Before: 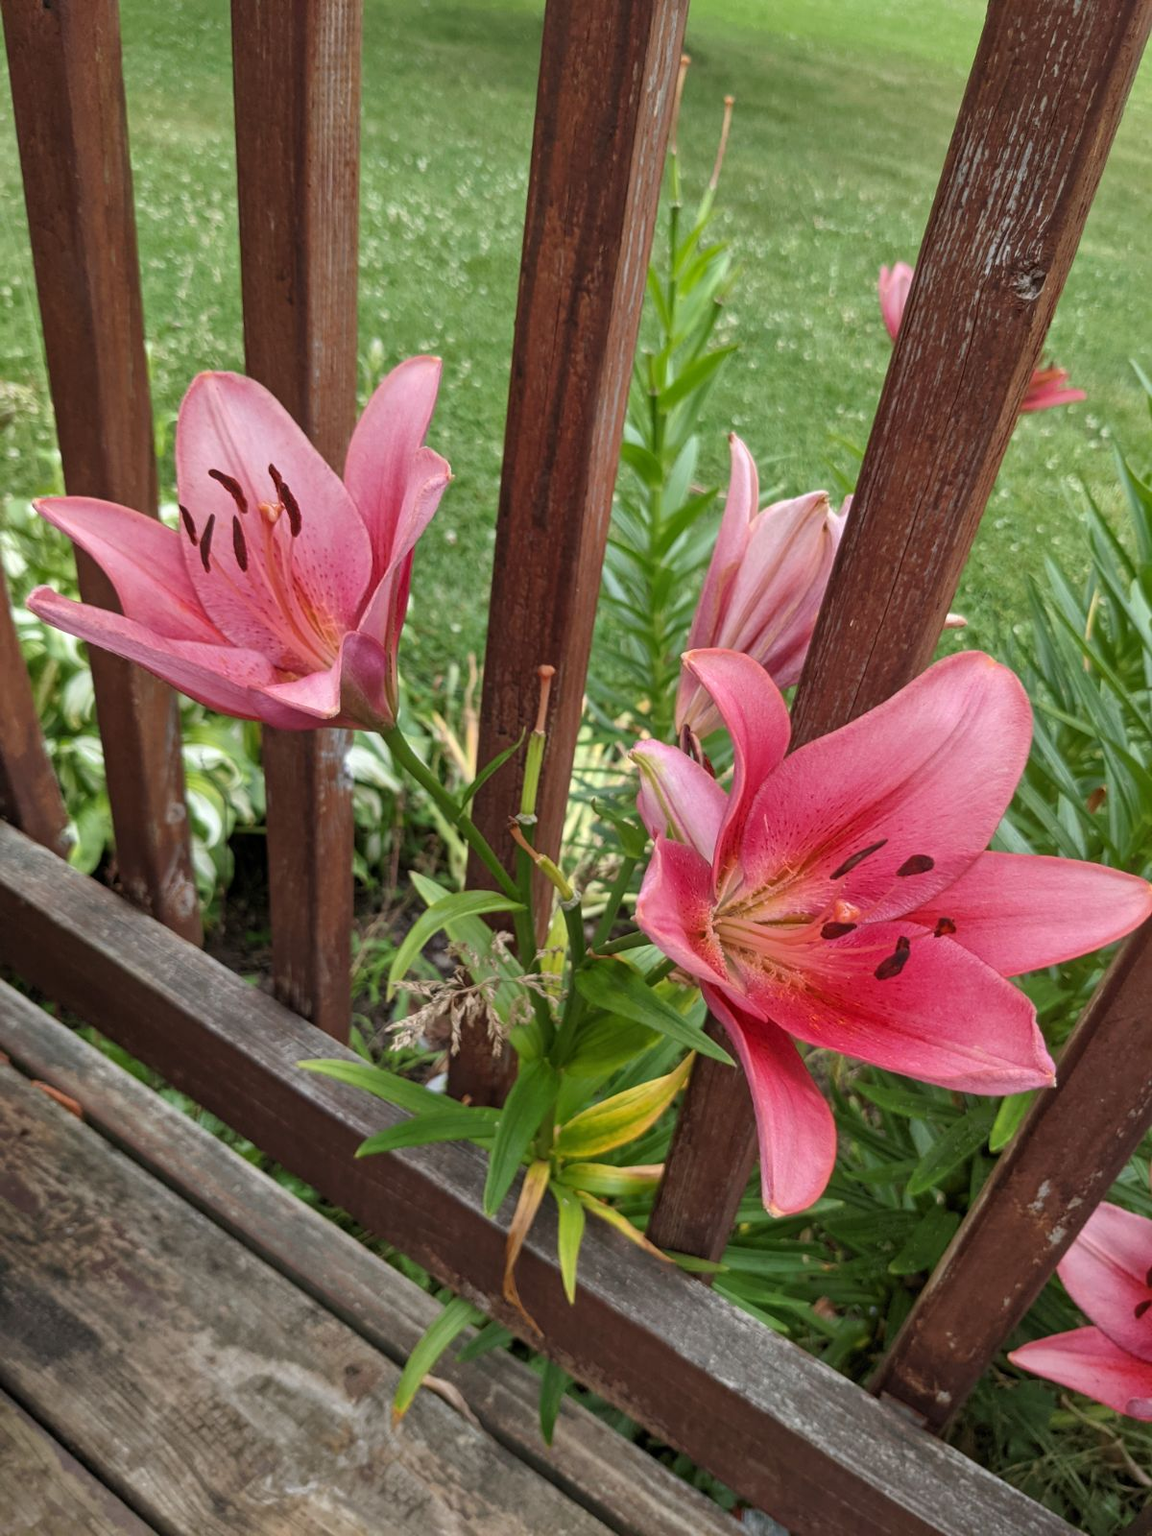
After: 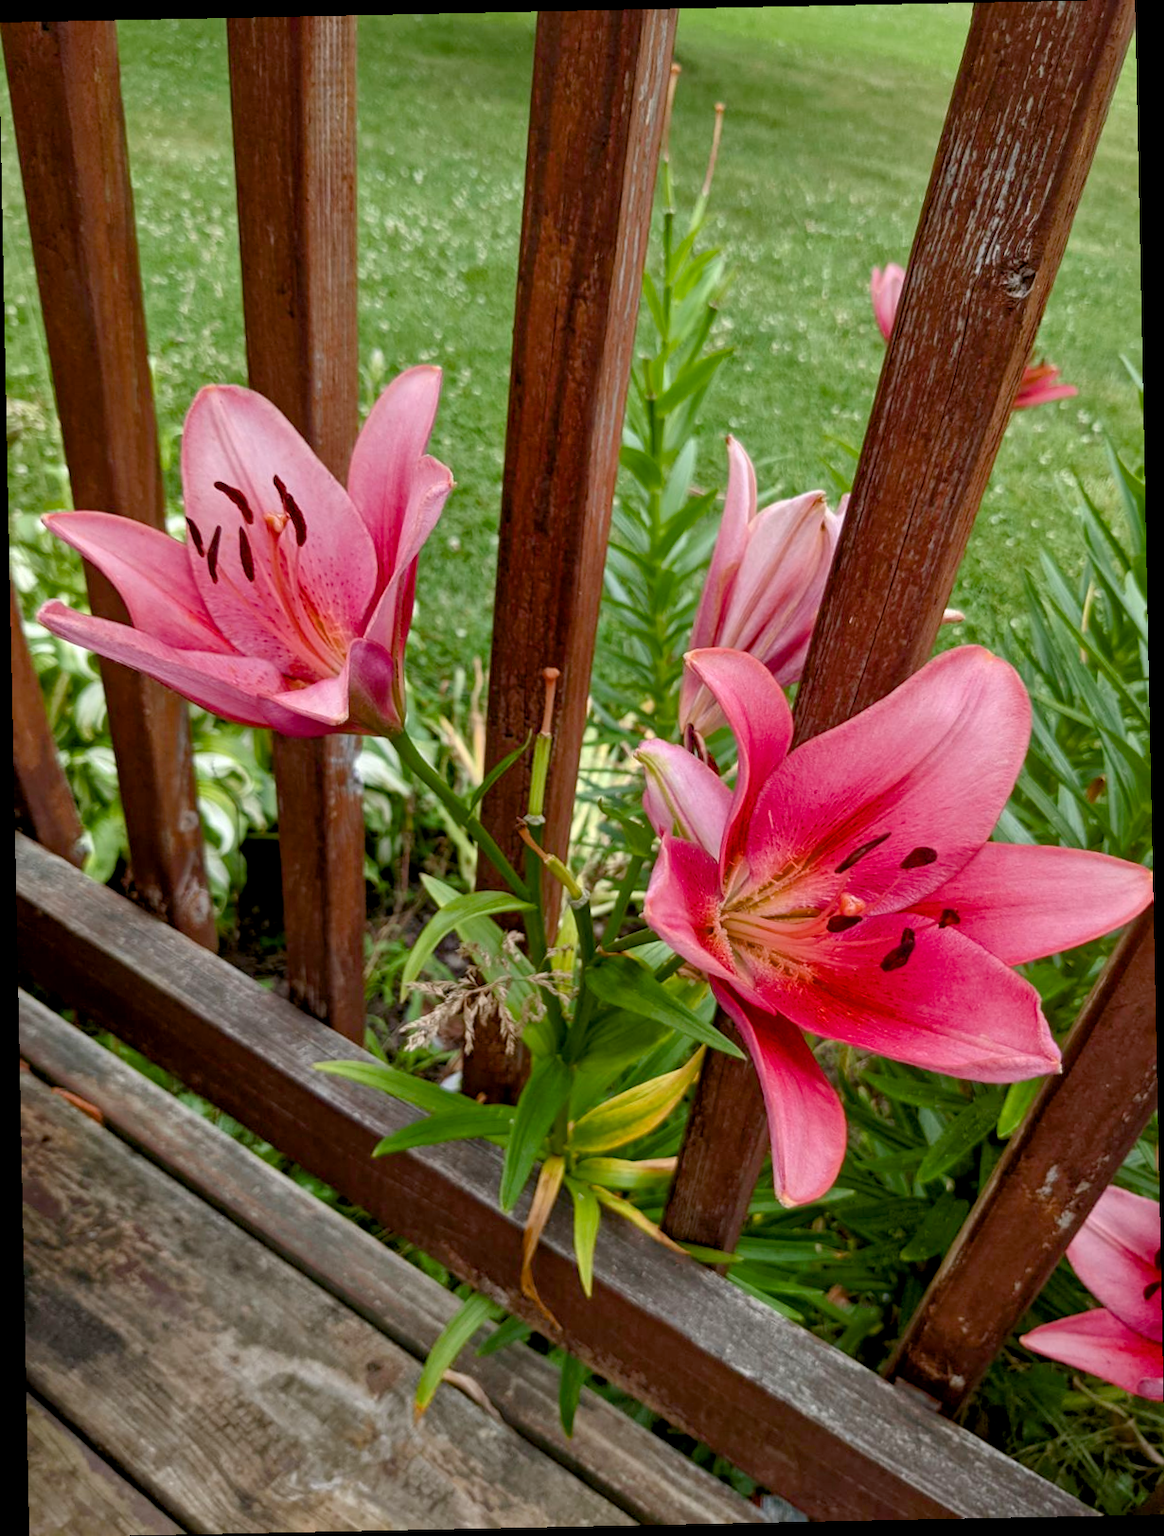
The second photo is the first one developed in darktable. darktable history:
crop and rotate: left 0.126%
color balance rgb: perceptual saturation grading › global saturation 20%, perceptual saturation grading › highlights -25%, perceptual saturation grading › shadows 25%
exposure: black level correction 0.01, exposure 0.014 EV, compensate highlight preservation false
rotate and perspective: rotation -1.17°, automatic cropping off
